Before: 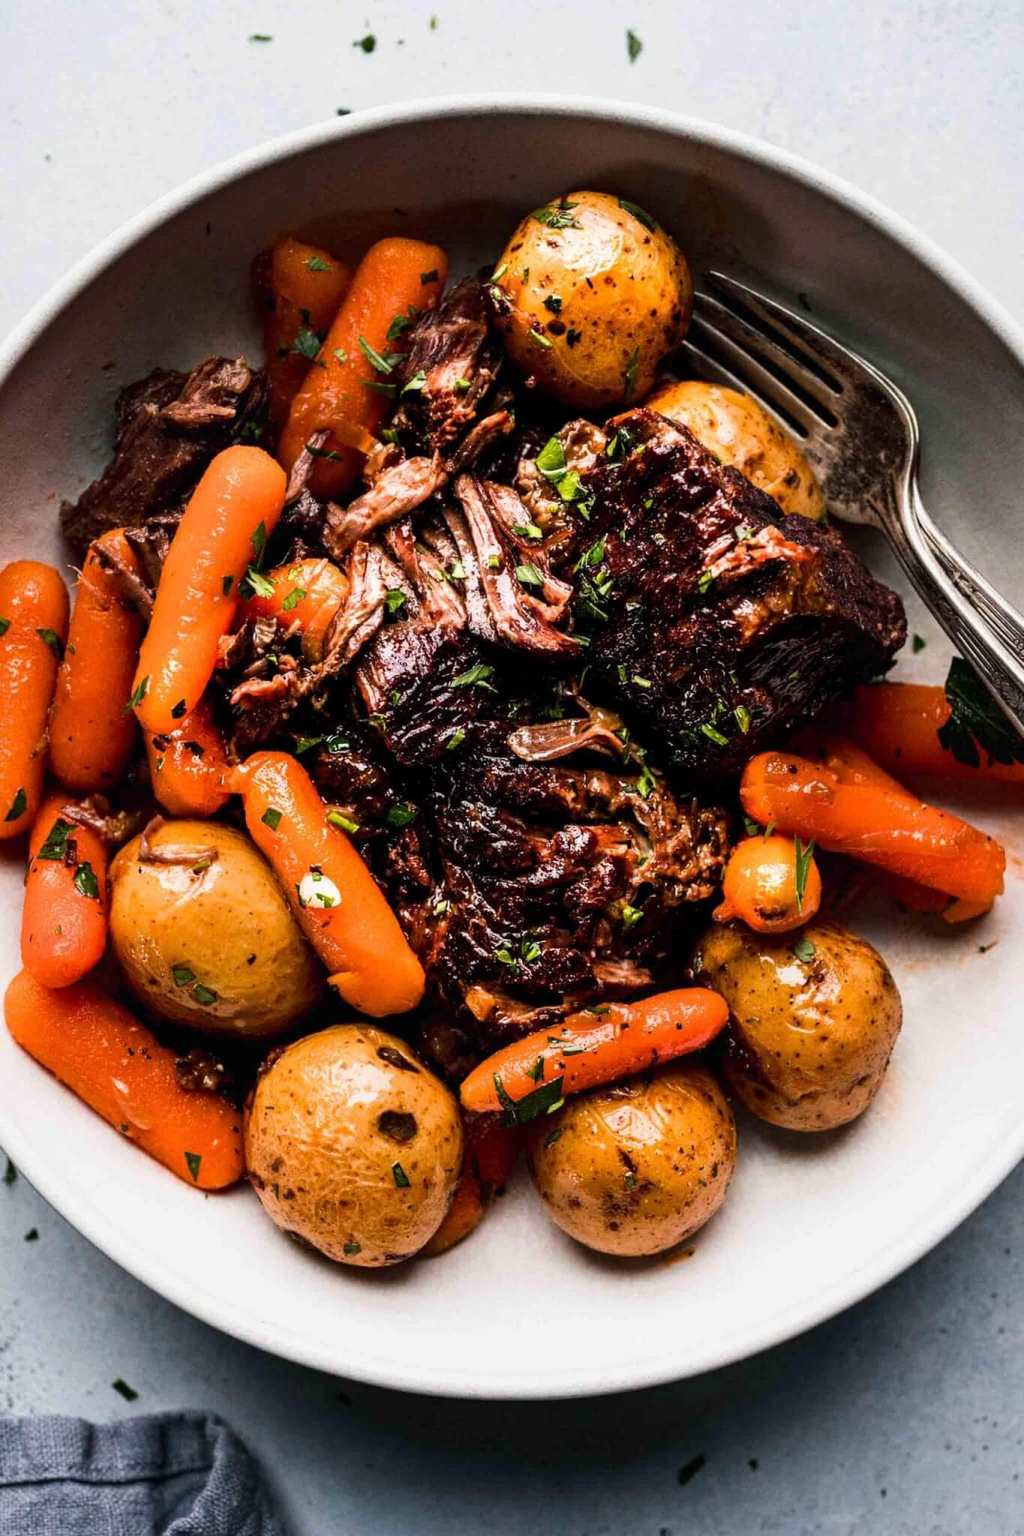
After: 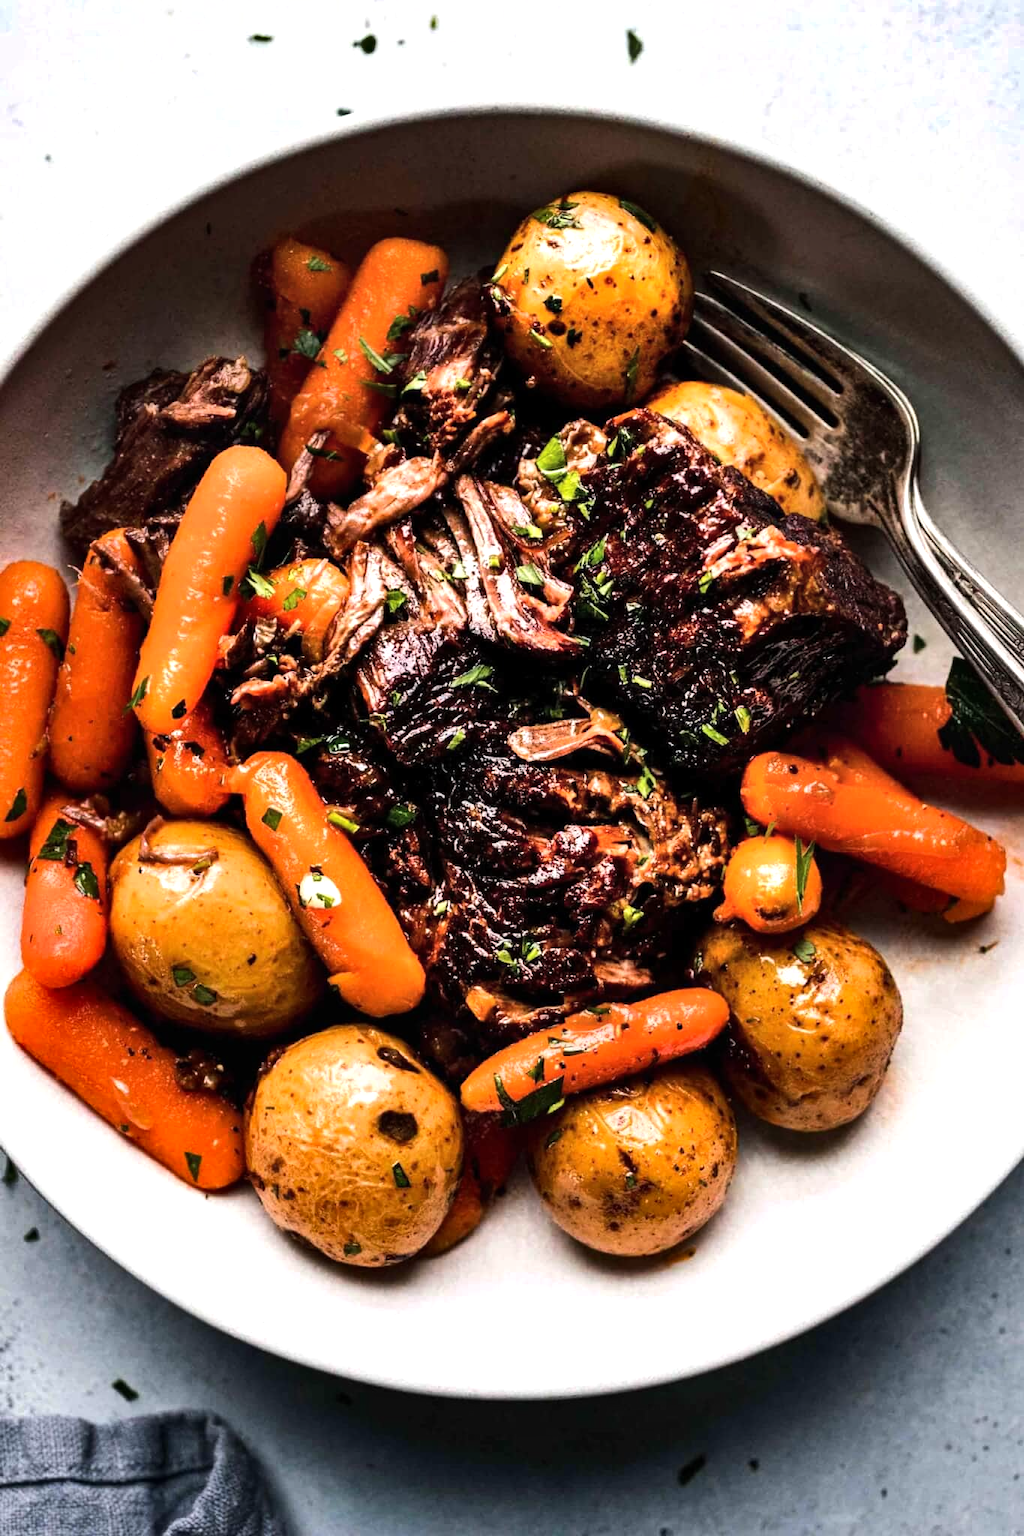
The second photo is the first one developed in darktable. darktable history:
tone equalizer: -8 EV -0.417 EV, -7 EV -0.389 EV, -6 EV -0.333 EV, -5 EV -0.222 EV, -3 EV 0.222 EV, -2 EV 0.333 EV, -1 EV 0.389 EV, +0 EV 0.417 EV, edges refinement/feathering 500, mask exposure compensation -1.57 EV, preserve details no
shadows and highlights: shadows 60, soften with gaussian
